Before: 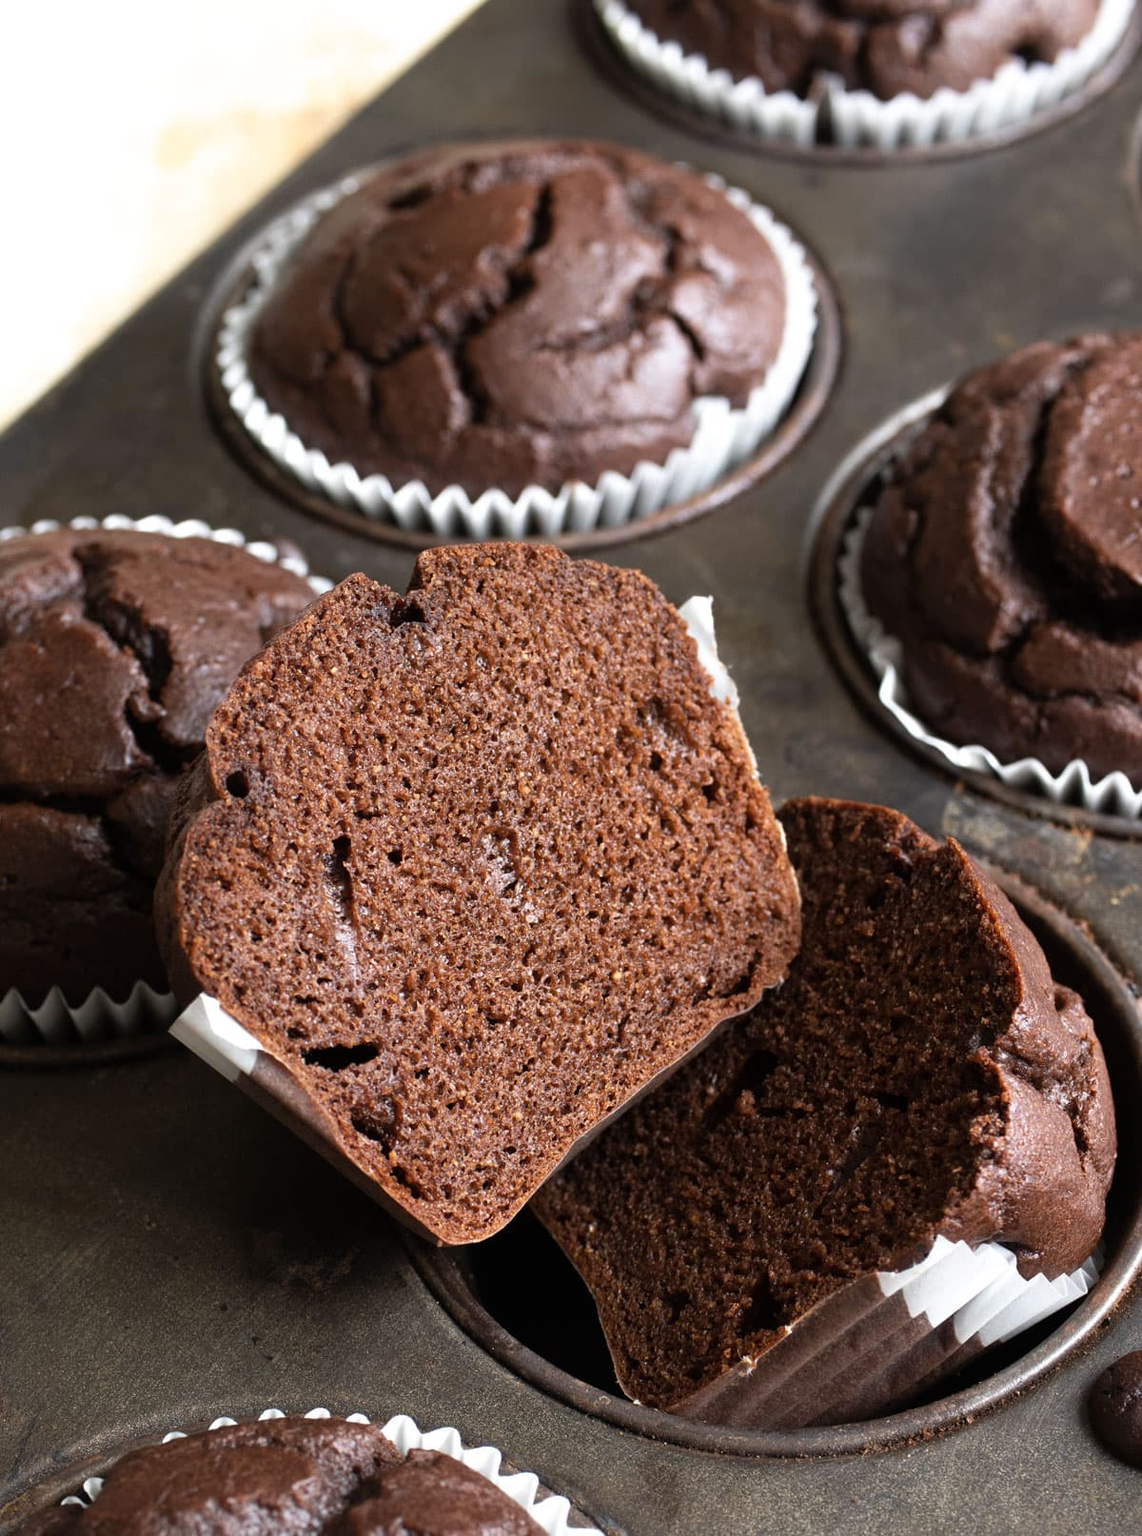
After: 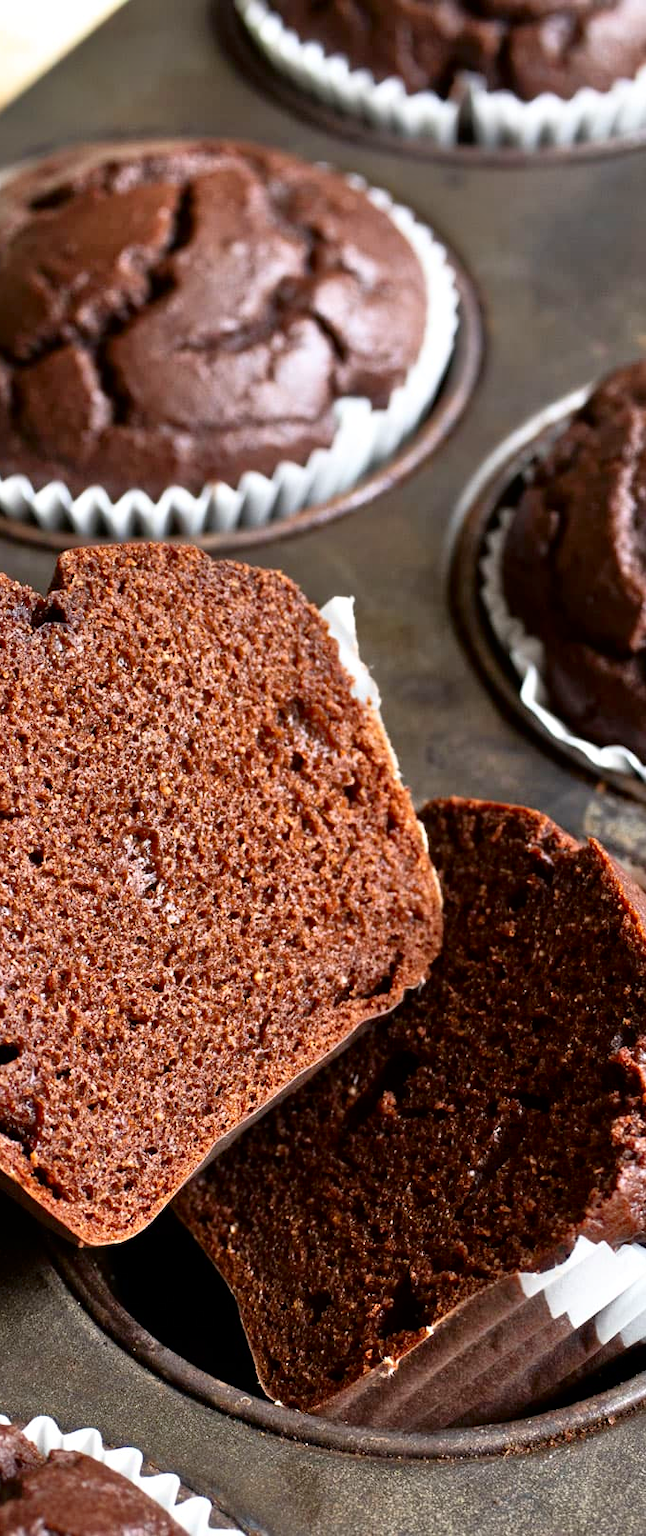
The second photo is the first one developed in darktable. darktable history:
contrast brightness saturation: contrast 0.205, brightness -0.112, saturation 0.209
tone equalizer: -7 EV 0.153 EV, -6 EV 0.57 EV, -5 EV 1.12 EV, -4 EV 1.3 EV, -3 EV 1.16 EV, -2 EV 0.6 EV, -1 EV 0.159 EV
crop: left 31.453%, top 0.001%, right 11.945%
